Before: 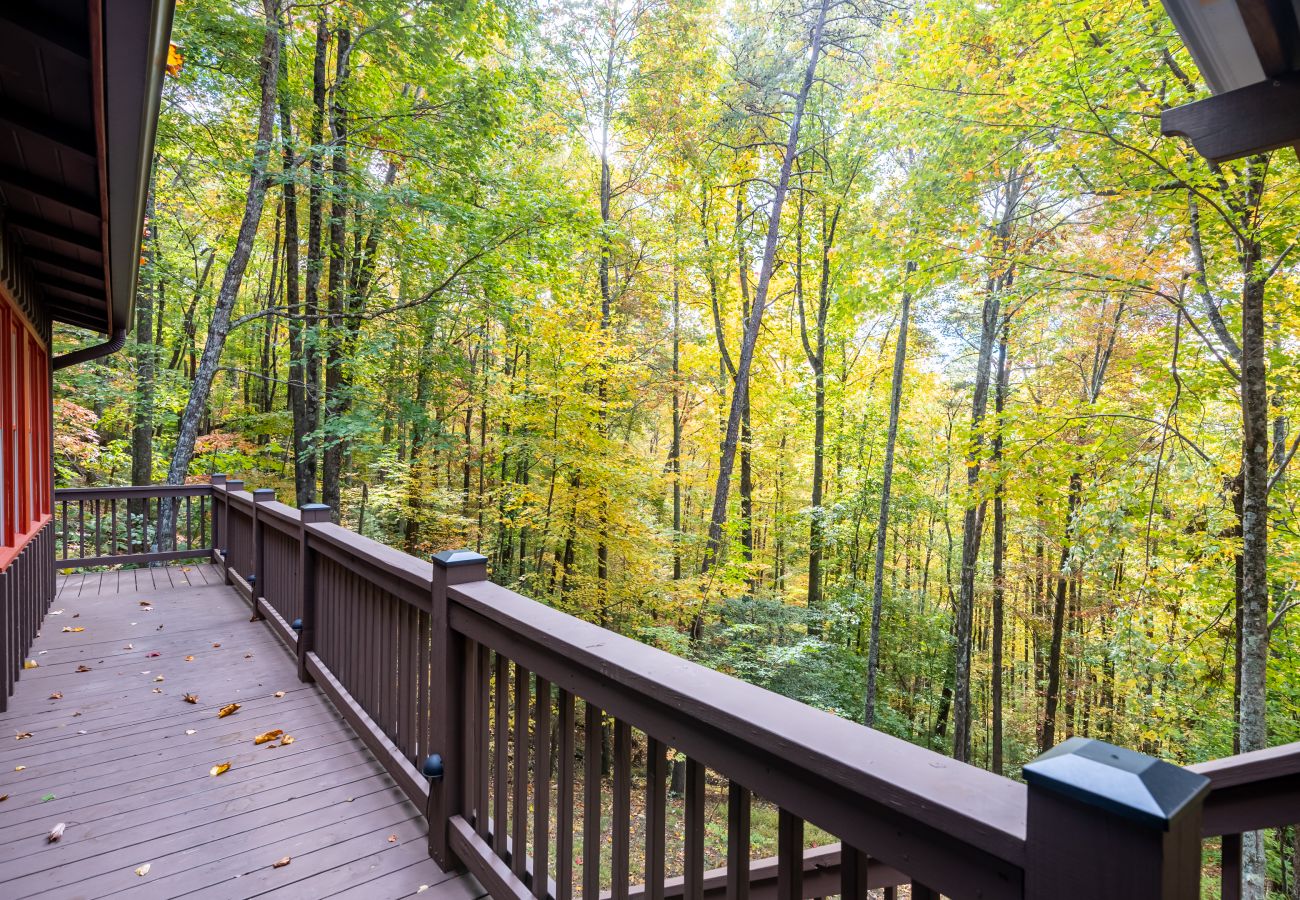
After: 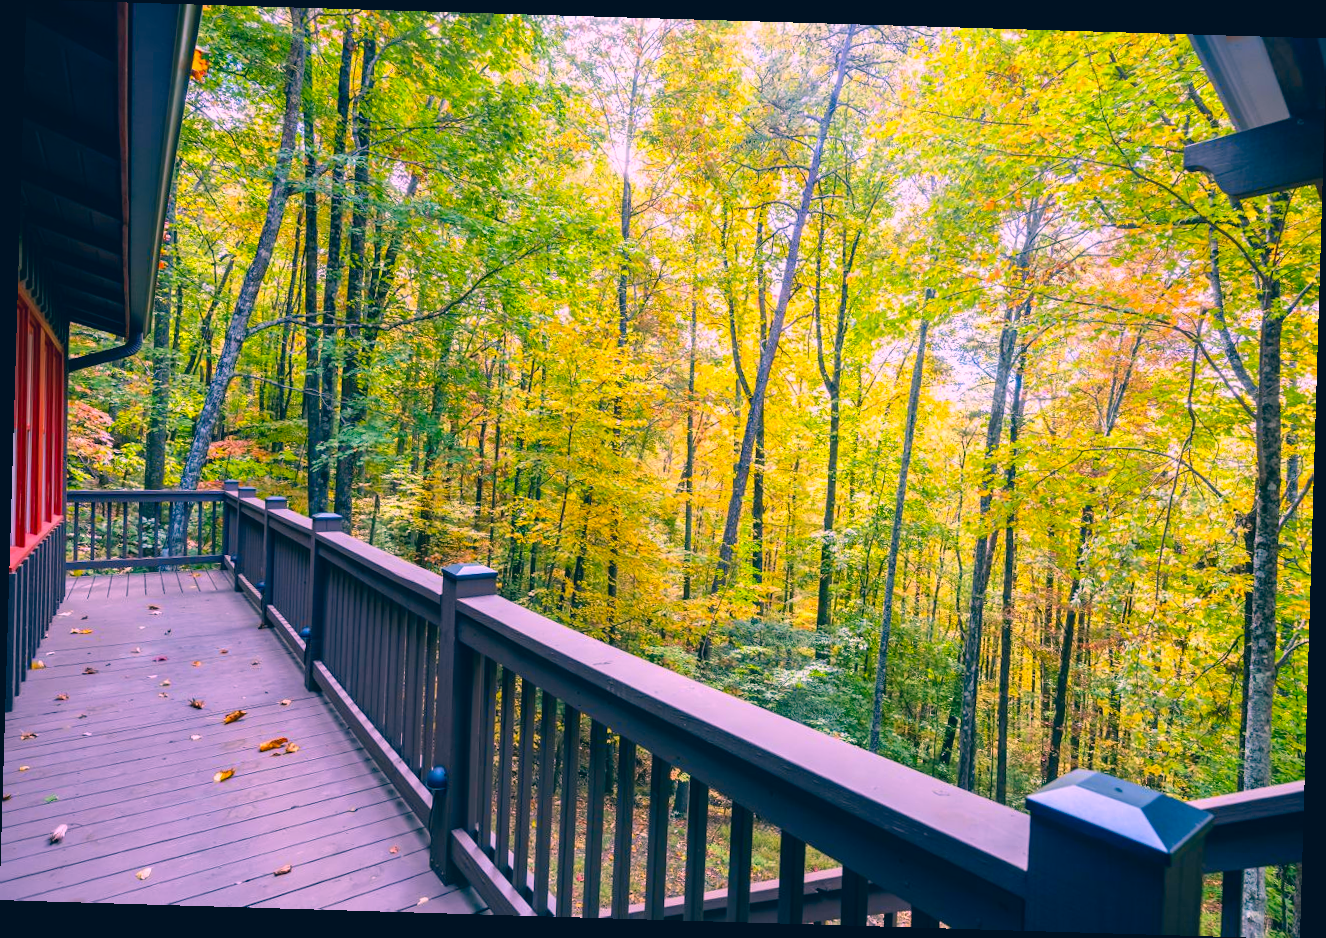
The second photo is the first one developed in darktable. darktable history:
color correction: highlights a* 17.03, highlights b* 0.205, shadows a* -15.38, shadows b* -14.56, saturation 1.5
rotate and perspective: rotation 1.72°, automatic cropping off
white balance: emerald 1
